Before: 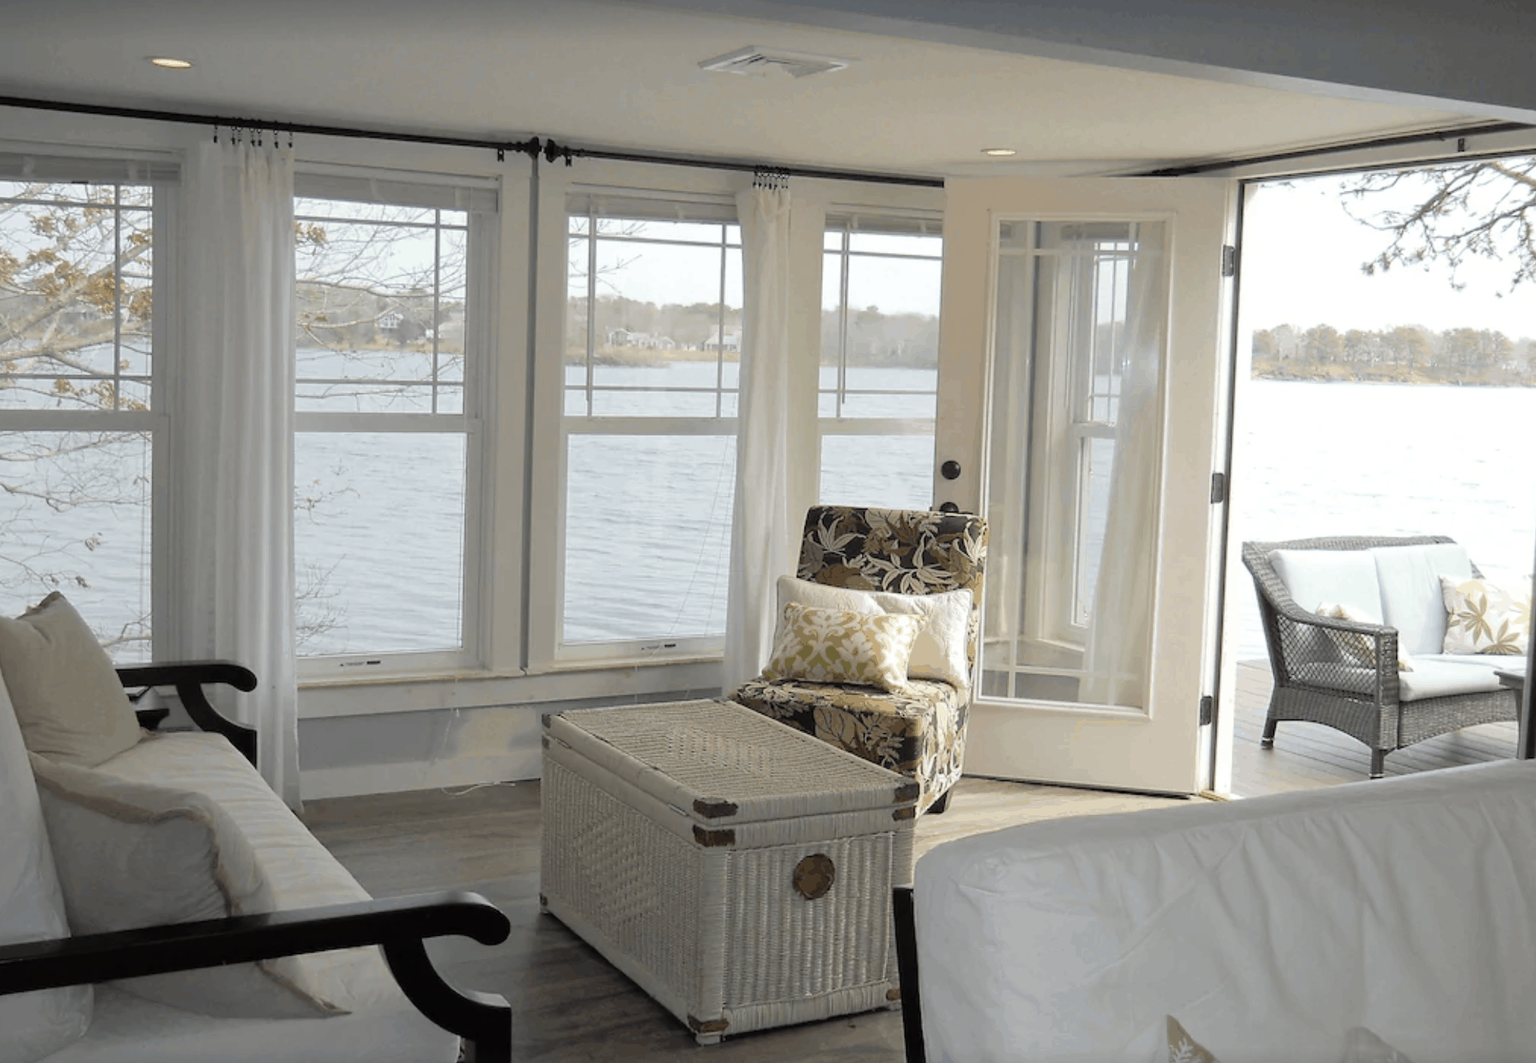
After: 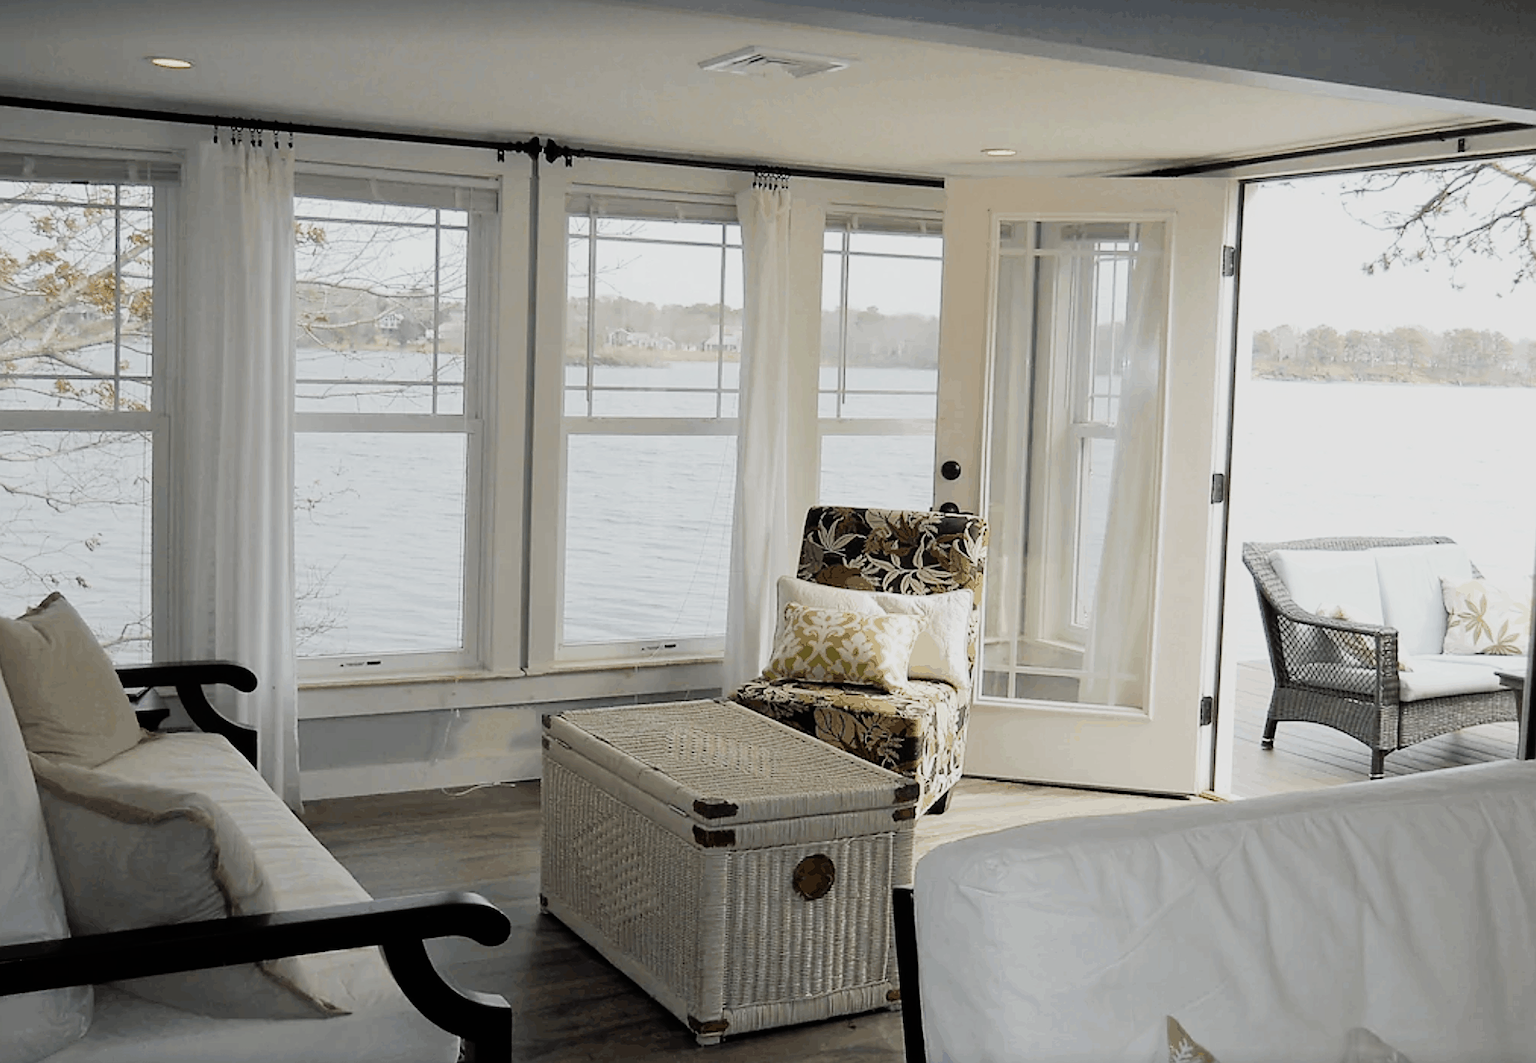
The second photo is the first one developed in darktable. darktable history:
sigmoid: contrast 1.7, skew -0.2, preserve hue 0%, red attenuation 0.1, red rotation 0.035, green attenuation 0.1, green rotation -0.017, blue attenuation 0.15, blue rotation -0.052, base primaries Rec2020
color zones: curves: ch0 [(0.25, 0.5) (0.423, 0.5) (0.443, 0.5) (0.521, 0.756) (0.568, 0.5) (0.576, 0.5) (0.75, 0.5)]; ch1 [(0.25, 0.5) (0.423, 0.5) (0.443, 0.5) (0.539, 0.873) (0.624, 0.565) (0.631, 0.5) (0.75, 0.5)]
sharpen: on, module defaults
